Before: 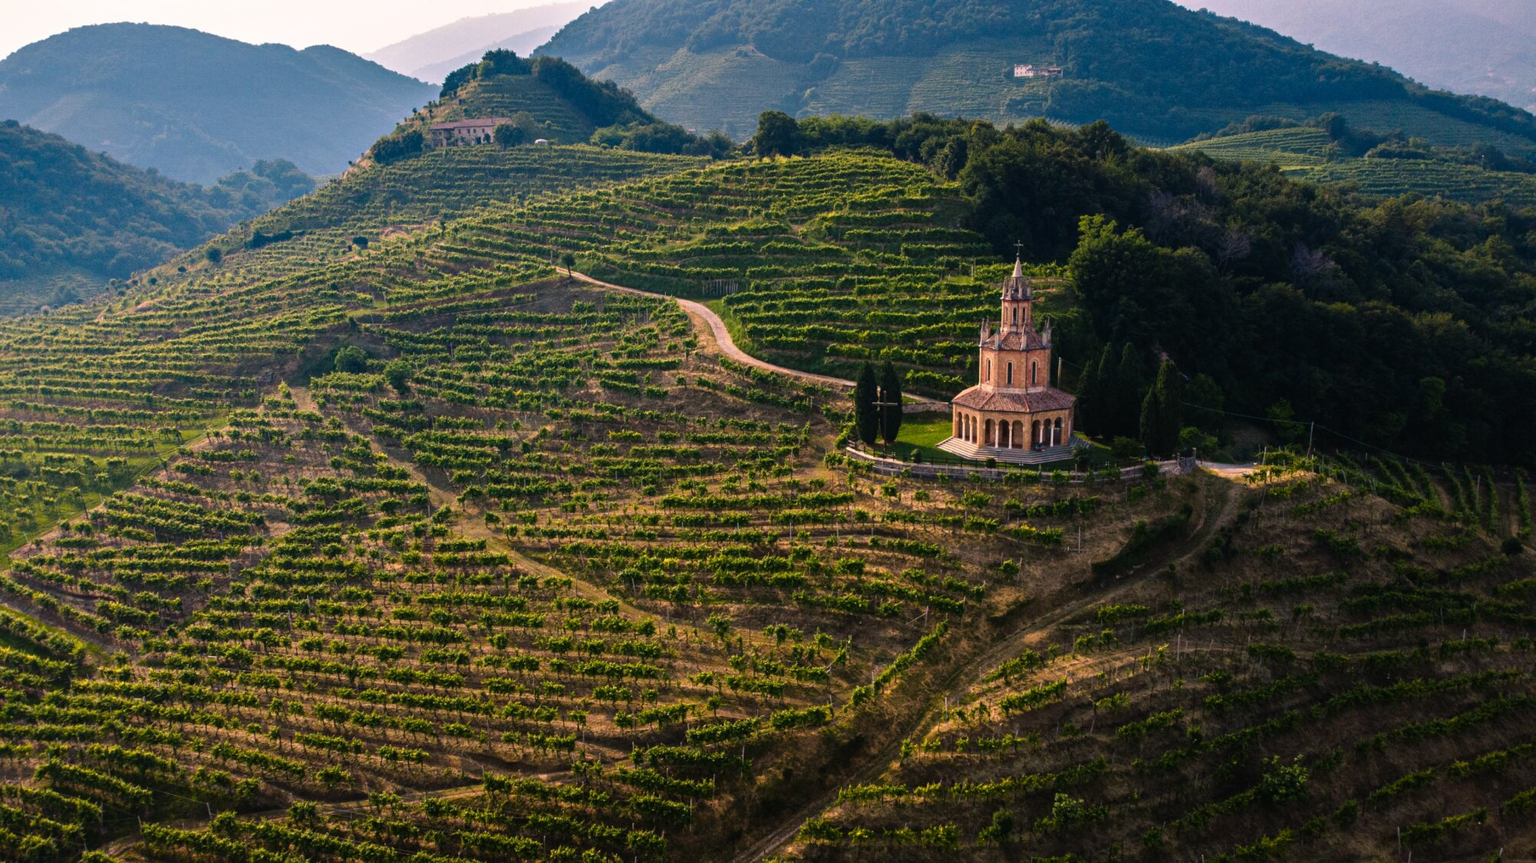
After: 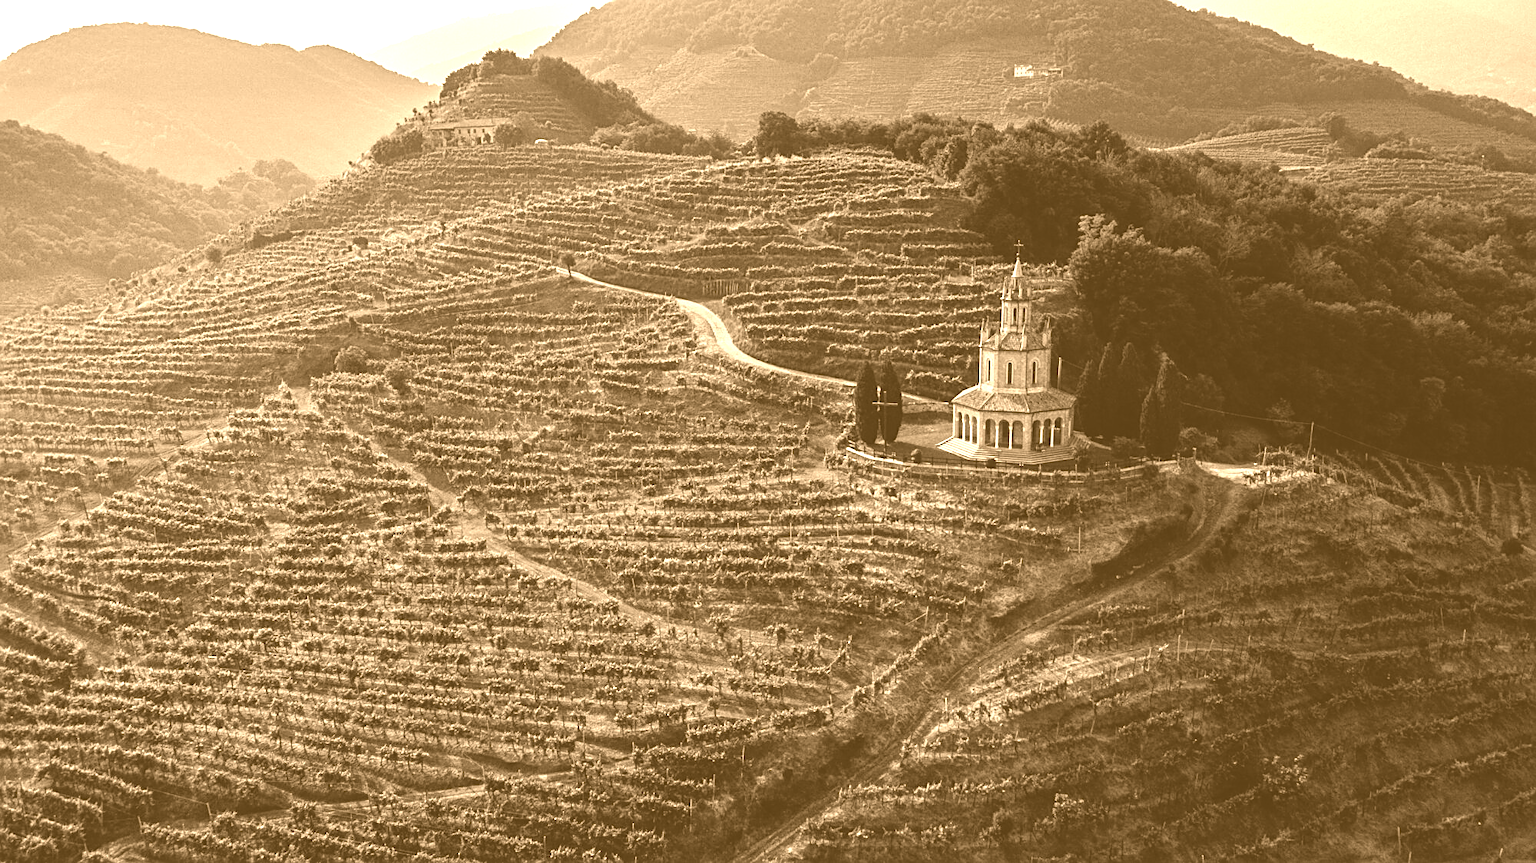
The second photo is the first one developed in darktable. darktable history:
color zones: curves: ch0 [(0.254, 0.492) (0.724, 0.62)]; ch1 [(0.25, 0.528) (0.719, 0.796)]; ch2 [(0, 0.472) (0.25, 0.5) (0.73, 0.184)]
colorize: hue 28.8°, source mix 100%
sharpen: on, module defaults
